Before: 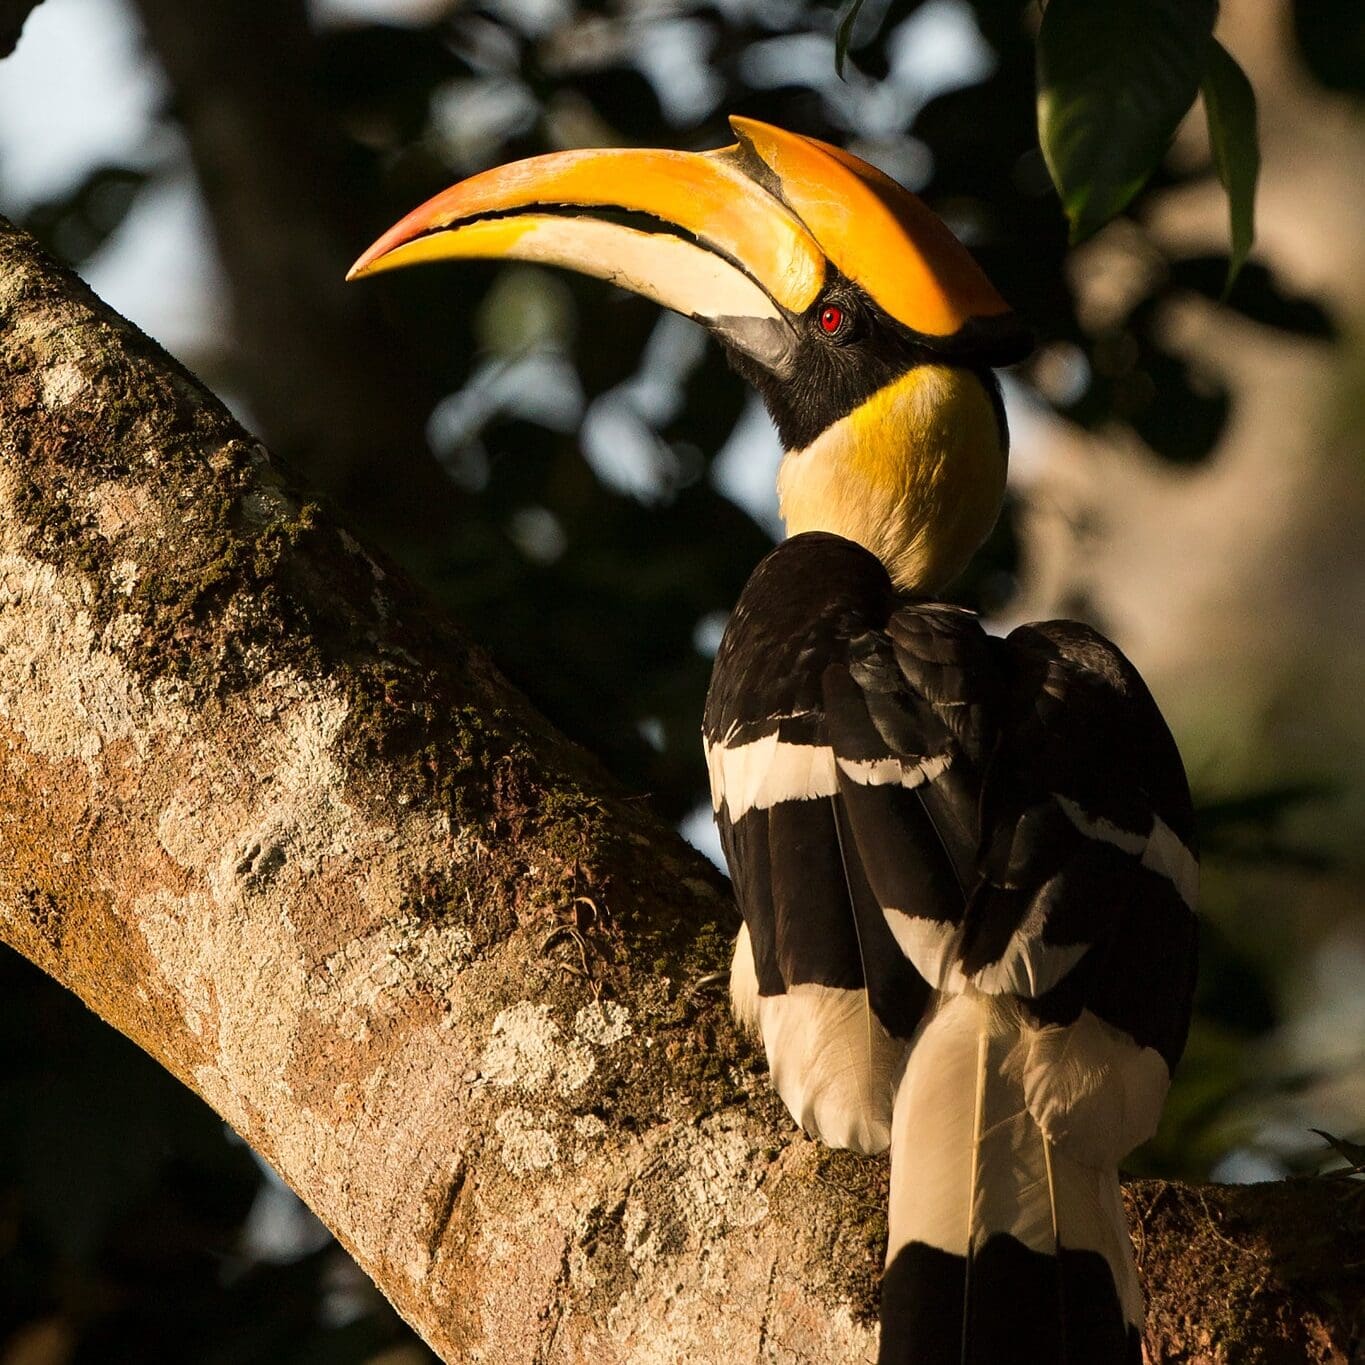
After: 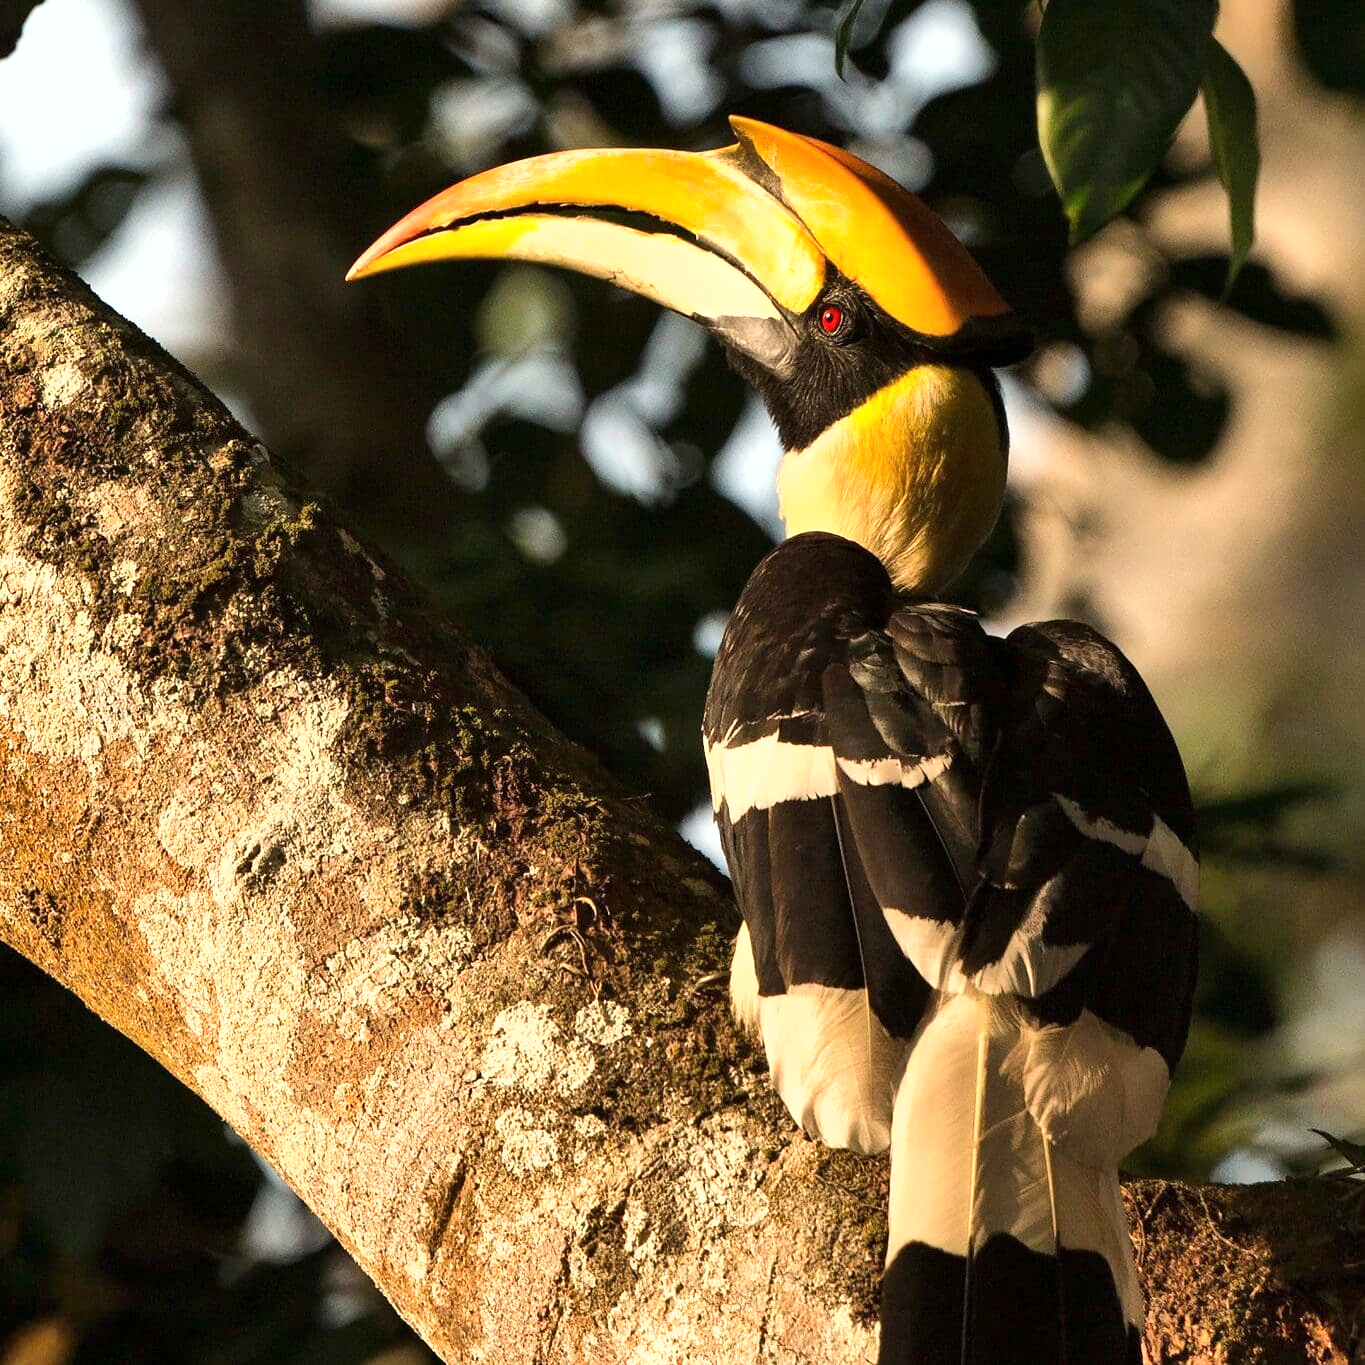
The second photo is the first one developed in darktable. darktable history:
exposure: exposure 0.6 EV, compensate highlight preservation false
shadows and highlights: low approximation 0.01, soften with gaussian
white balance: red 1.009, blue 0.985
